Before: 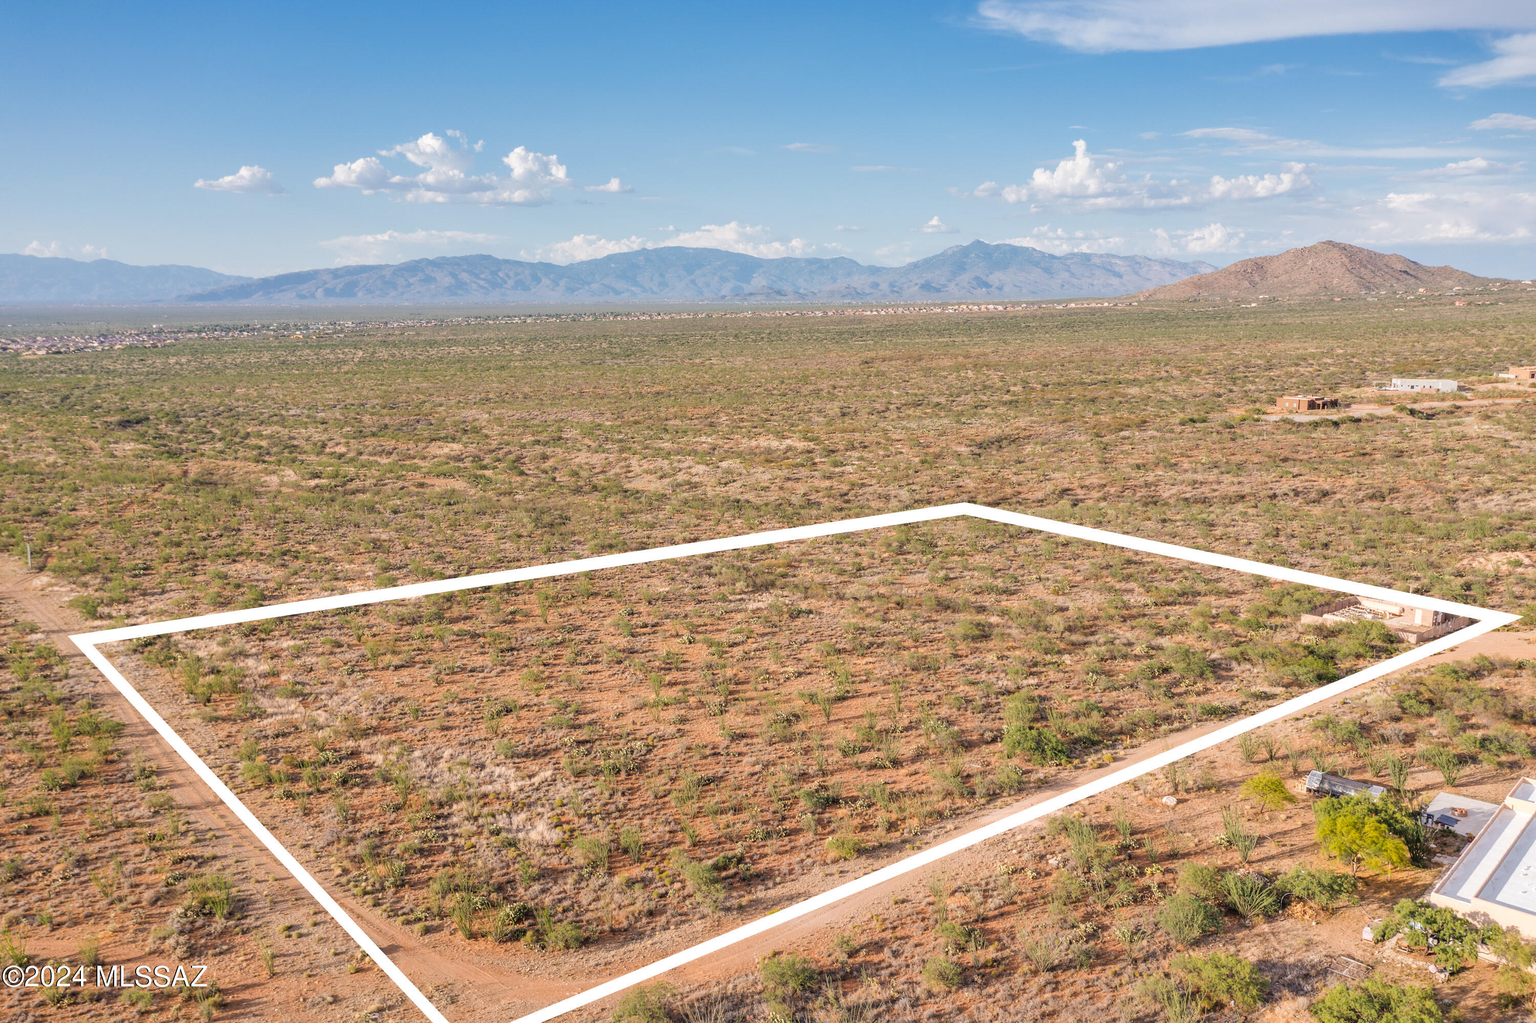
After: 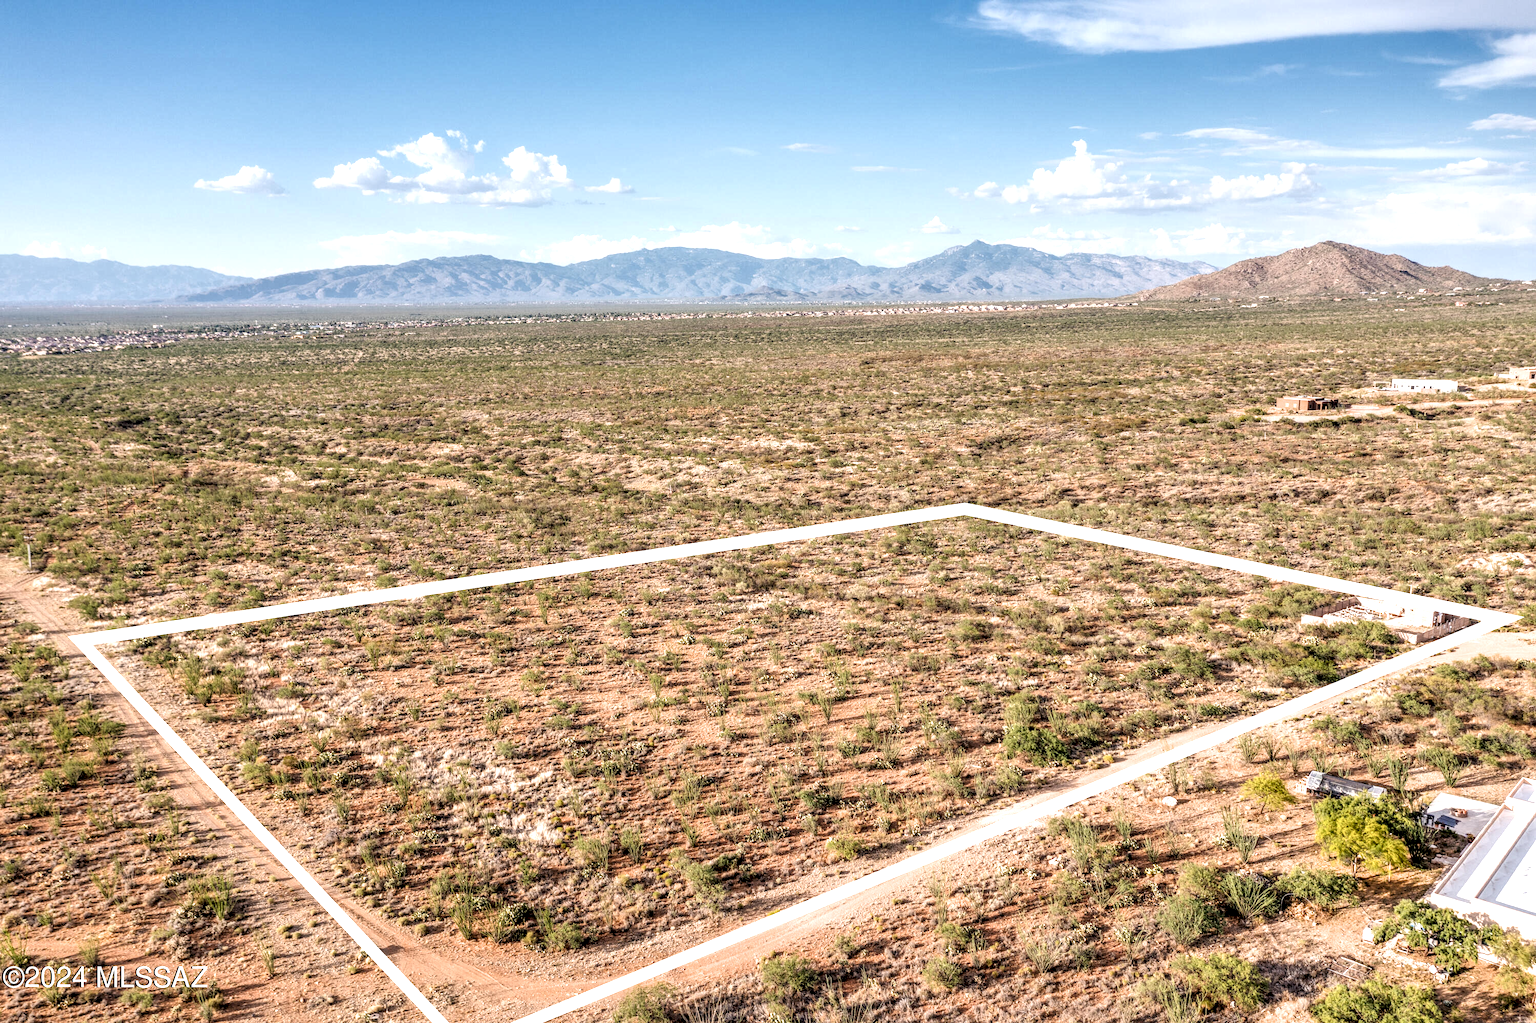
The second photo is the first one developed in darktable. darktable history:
filmic rgb: black relative exposure -7.97 EV, white relative exposure 2.45 EV, hardness 6.32, color science v6 (2022)
exposure: exposure 0.133 EV, compensate exposure bias true, compensate highlight preservation false
local contrast: highlights 60%, shadows 62%, detail 160%
